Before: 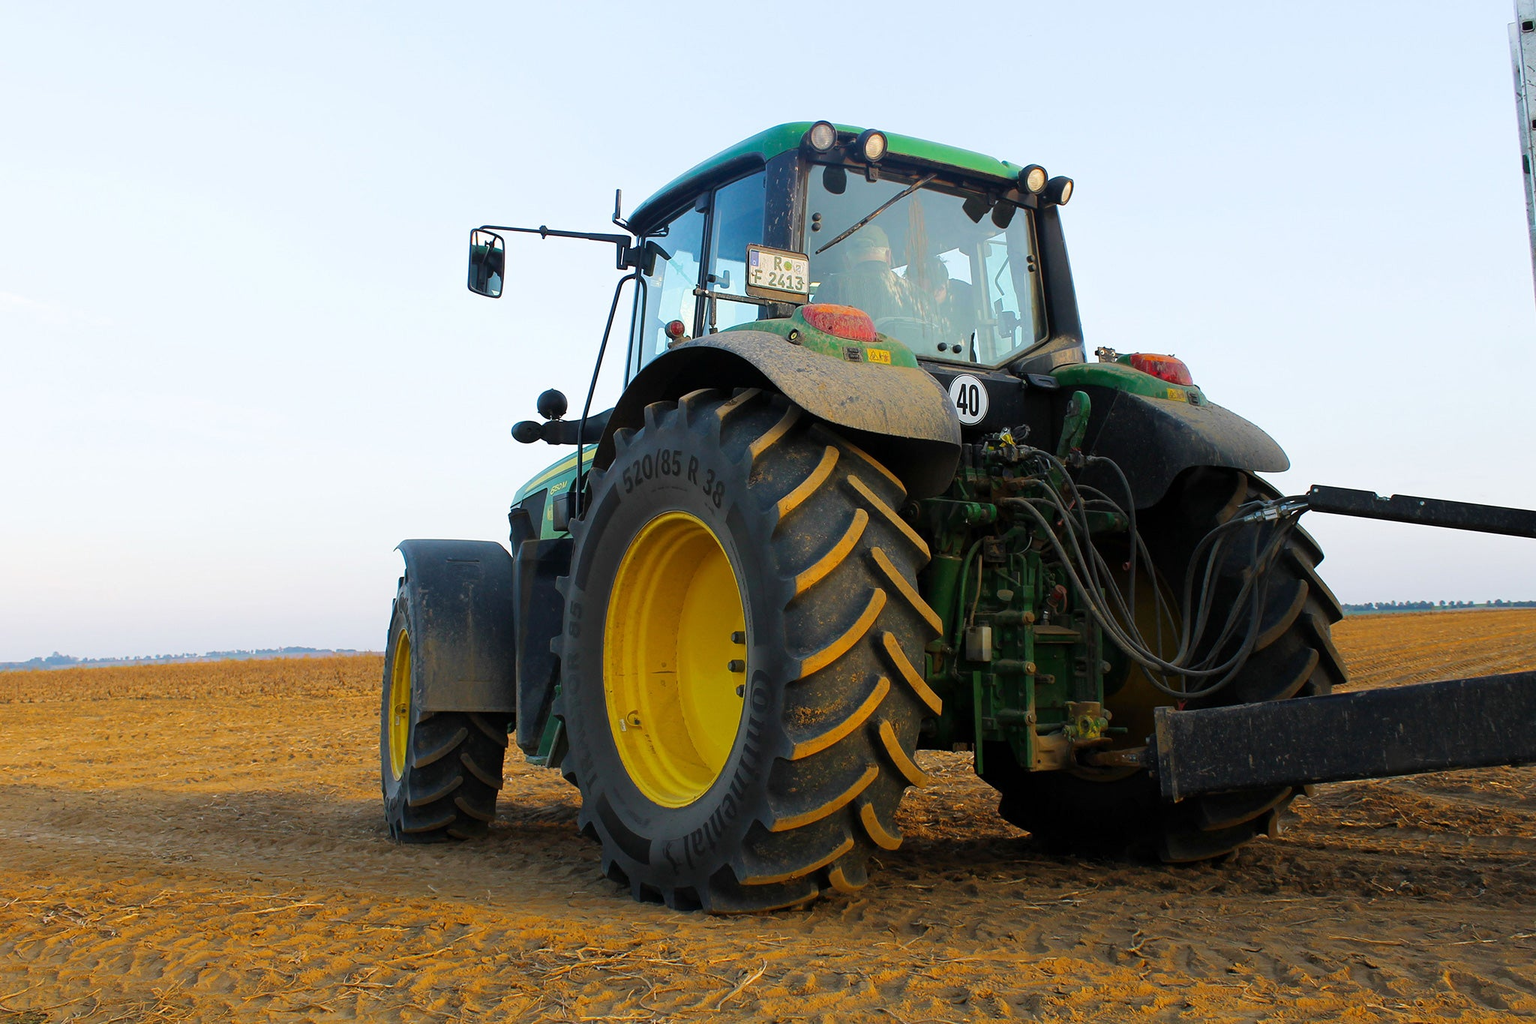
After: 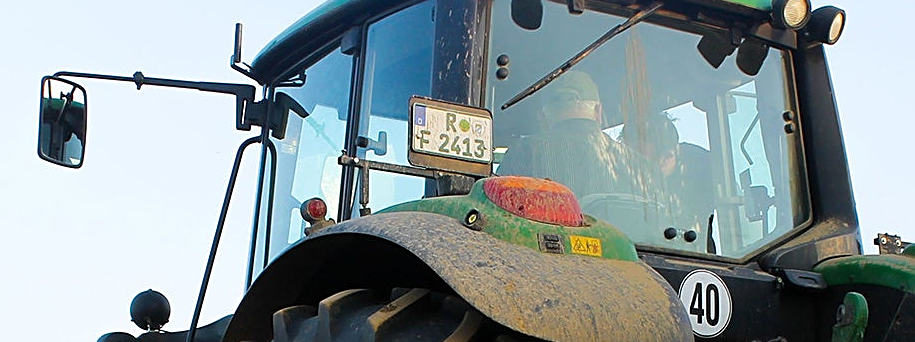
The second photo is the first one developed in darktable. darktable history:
sharpen: on, module defaults
crop: left 28.64%, top 16.832%, right 26.637%, bottom 58.055%
